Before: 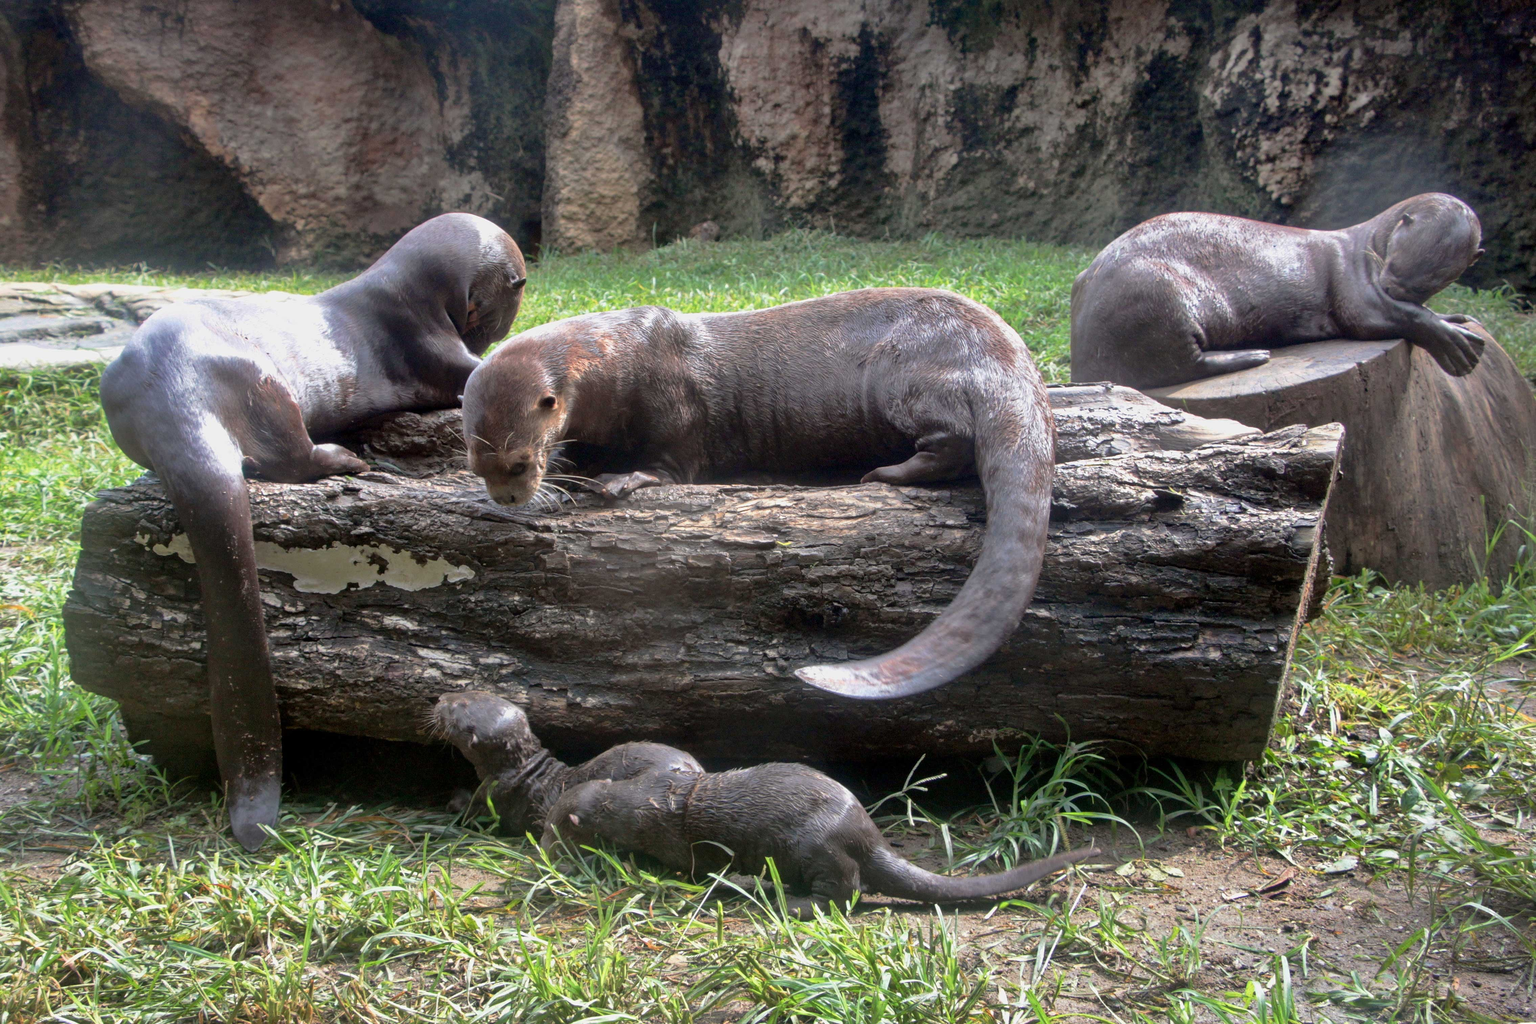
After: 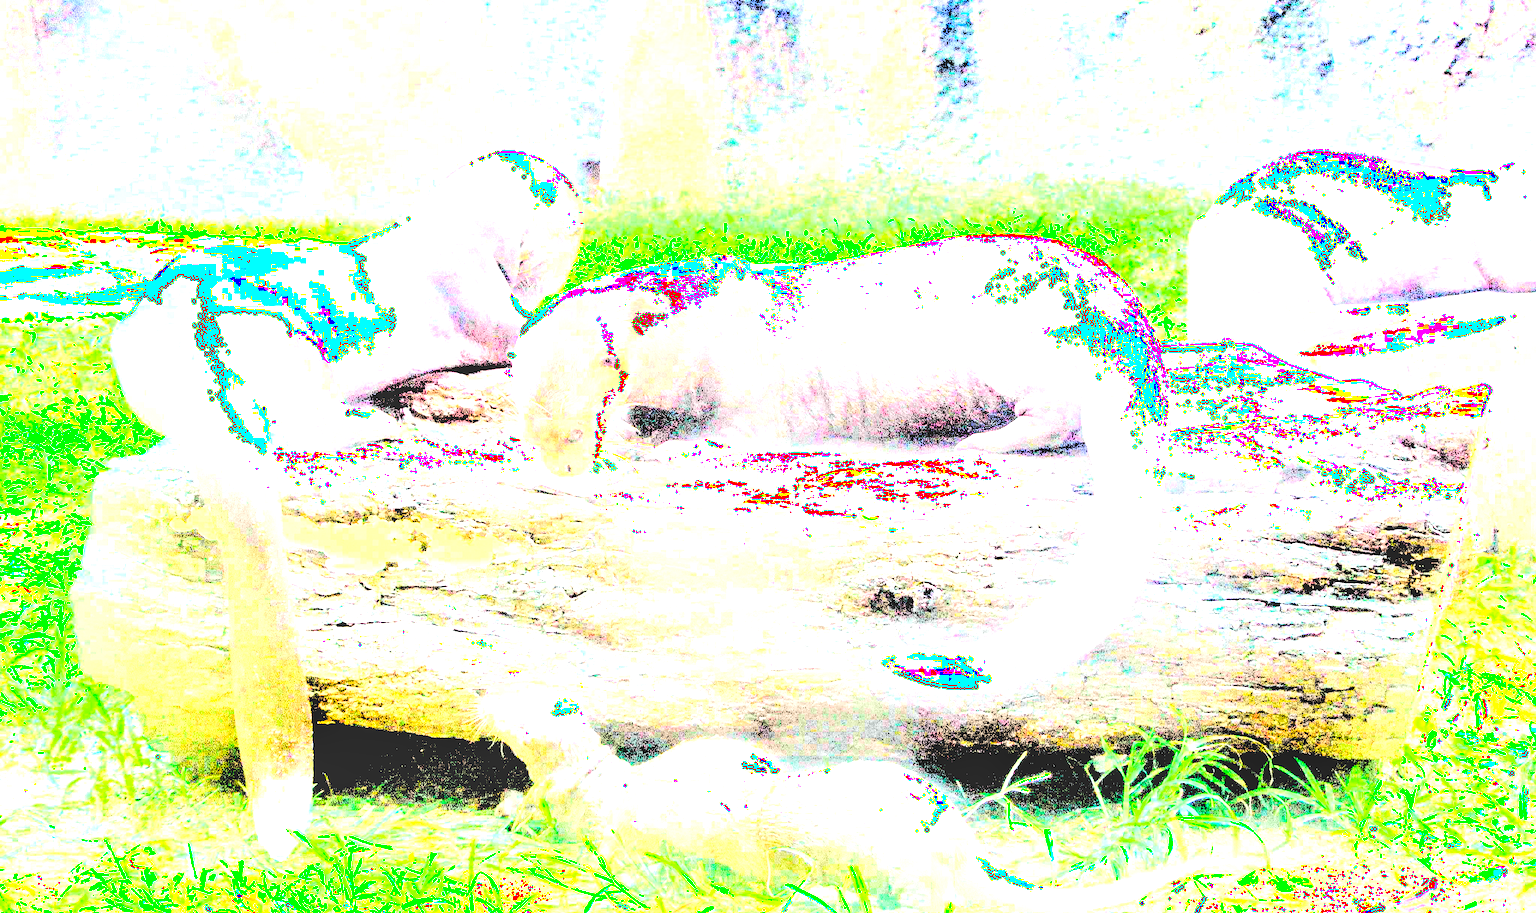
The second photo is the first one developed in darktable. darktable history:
tone curve: curves: ch0 [(0, 0.012) (0.093, 0.11) (0.345, 0.425) (0.457, 0.562) (0.628, 0.738) (0.839, 0.909) (0.998, 0.978)]; ch1 [(0, 0) (0.437, 0.408) (0.472, 0.47) (0.502, 0.497) (0.527, 0.523) (0.568, 0.577) (0.62, 0.66) (0.669, 0.748) (0.859, 0.899) (1, 1)]; ch2 [(0, 0) (0.33, 0.301) (0.421, 0.443) (0.473, 0.498) (0.509, 0.502) (0.535, 0.545) (0.549, 0.576) (0.644, 0.703) (1, 1)], color space Lab, independent channels, preserve colors none
crop: top 7.467%, right 9.814%, bottom 12.046%
sharpen: amount 0.205
local contrast: on, module defaults
exposure: black level correction 0, exposure 1.448 EV, compensate highlight preservation false
color balance rgb: perceptual saturation grading › global saturation 3.36%, perceptual brilliance grading › global brilliance 34.644%, perceptual brilliance grading › highlights 49.261%, perceptual brilliance grading › mid-tones 59.299%, perceptual brilliance grading › shadows 34.736%
levels: levels [0.246, 0.256, 0.506]
